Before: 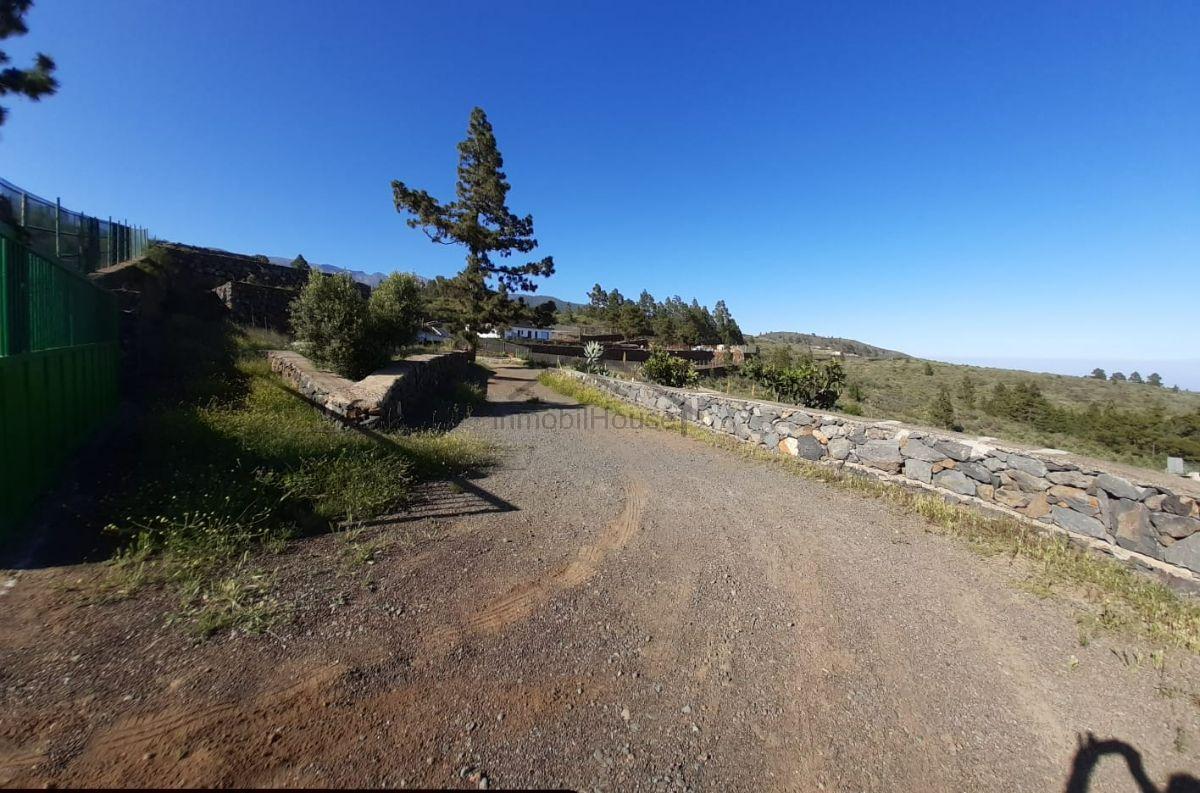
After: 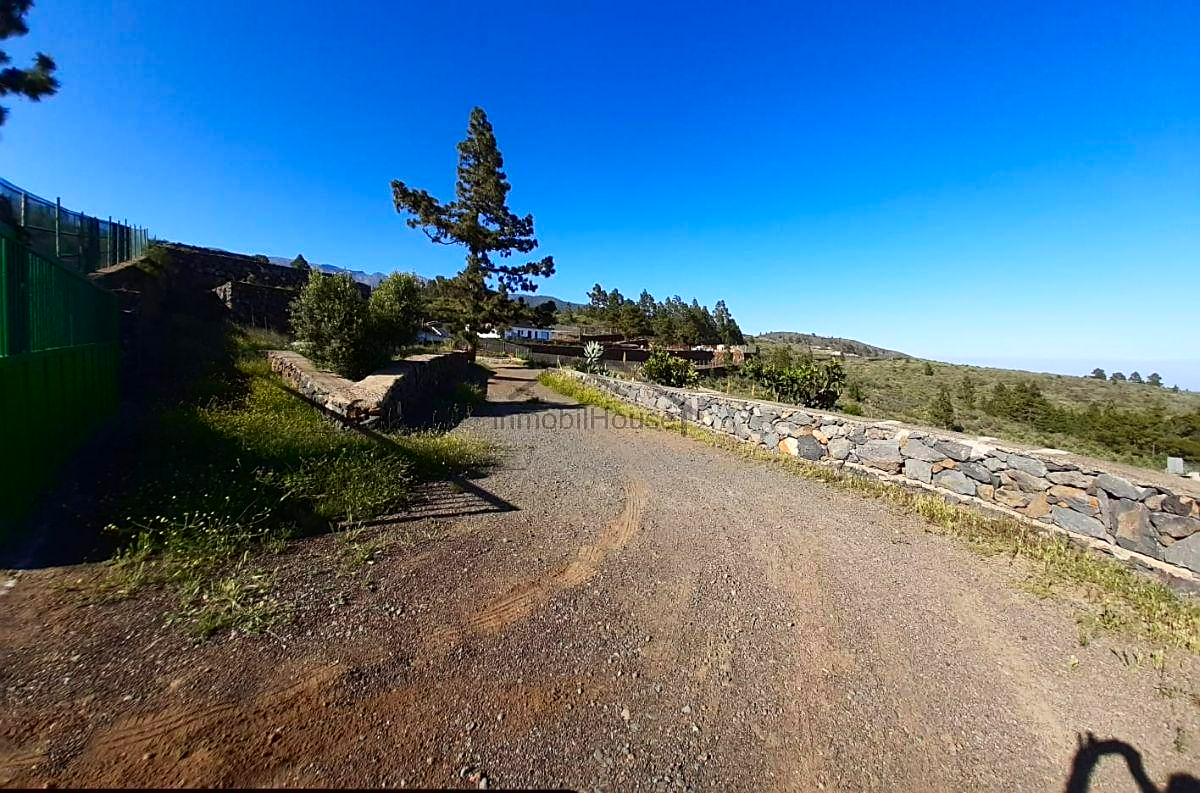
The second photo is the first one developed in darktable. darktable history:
contrast brightness saturation: contrast 0.165, saturation 0.325
sharpen: on, module defaults
tone equalizer: on, module defaults
